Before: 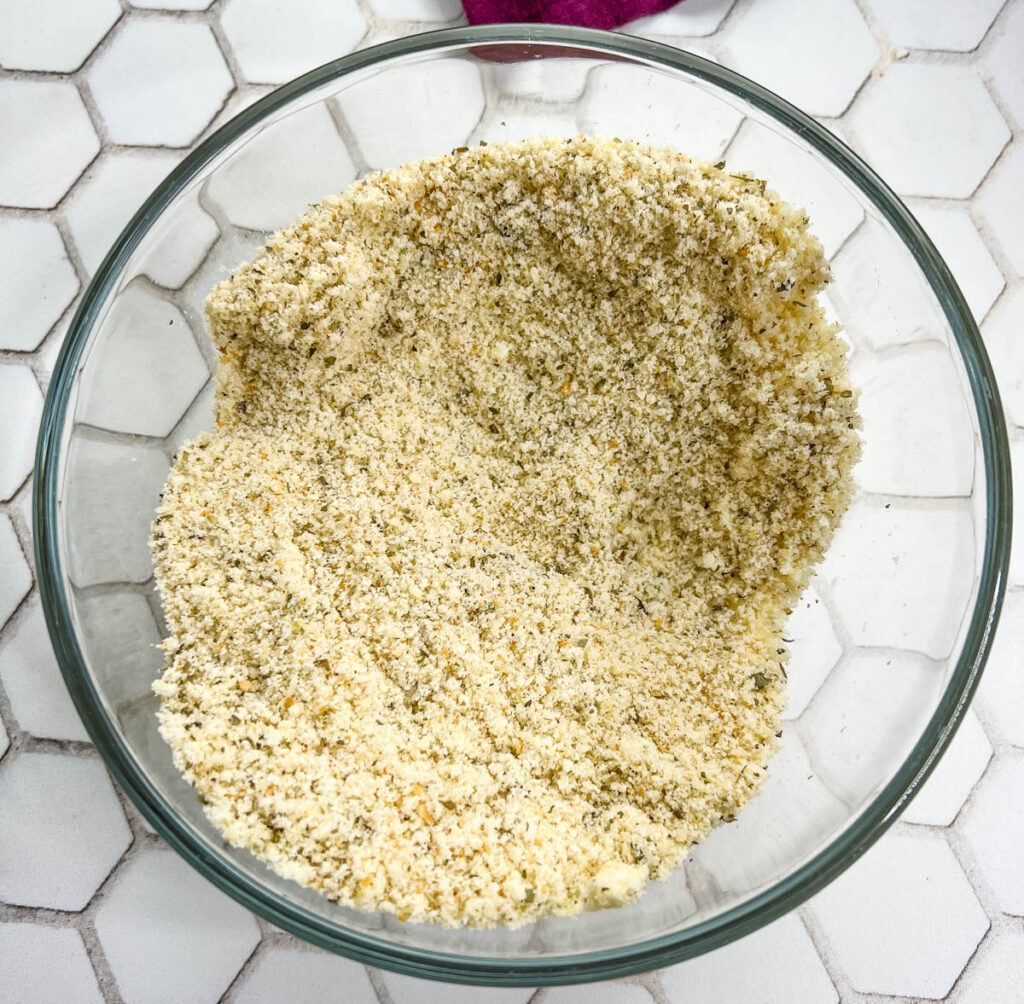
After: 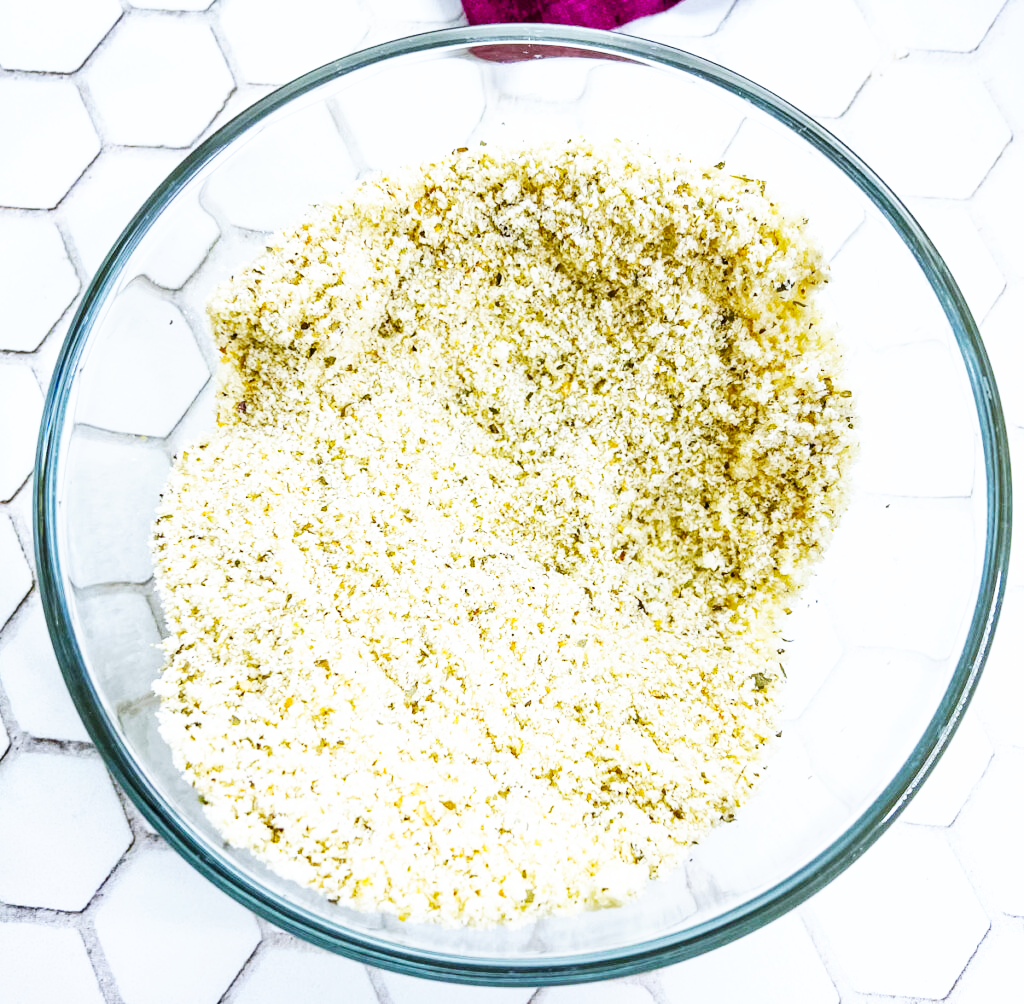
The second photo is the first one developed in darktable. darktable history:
base curve: curves: ch0 [(0, 0) (0.007, 0.004) (0.027, 0.03) (0.046, 0.07) (0.207, 0.54) (0.442, 0.872) (0.673, 0.972) (1, 1)], preserve colors none
white balance: red 0.926, green 1.003, blue 1.133
vibrance: on, module defaults
